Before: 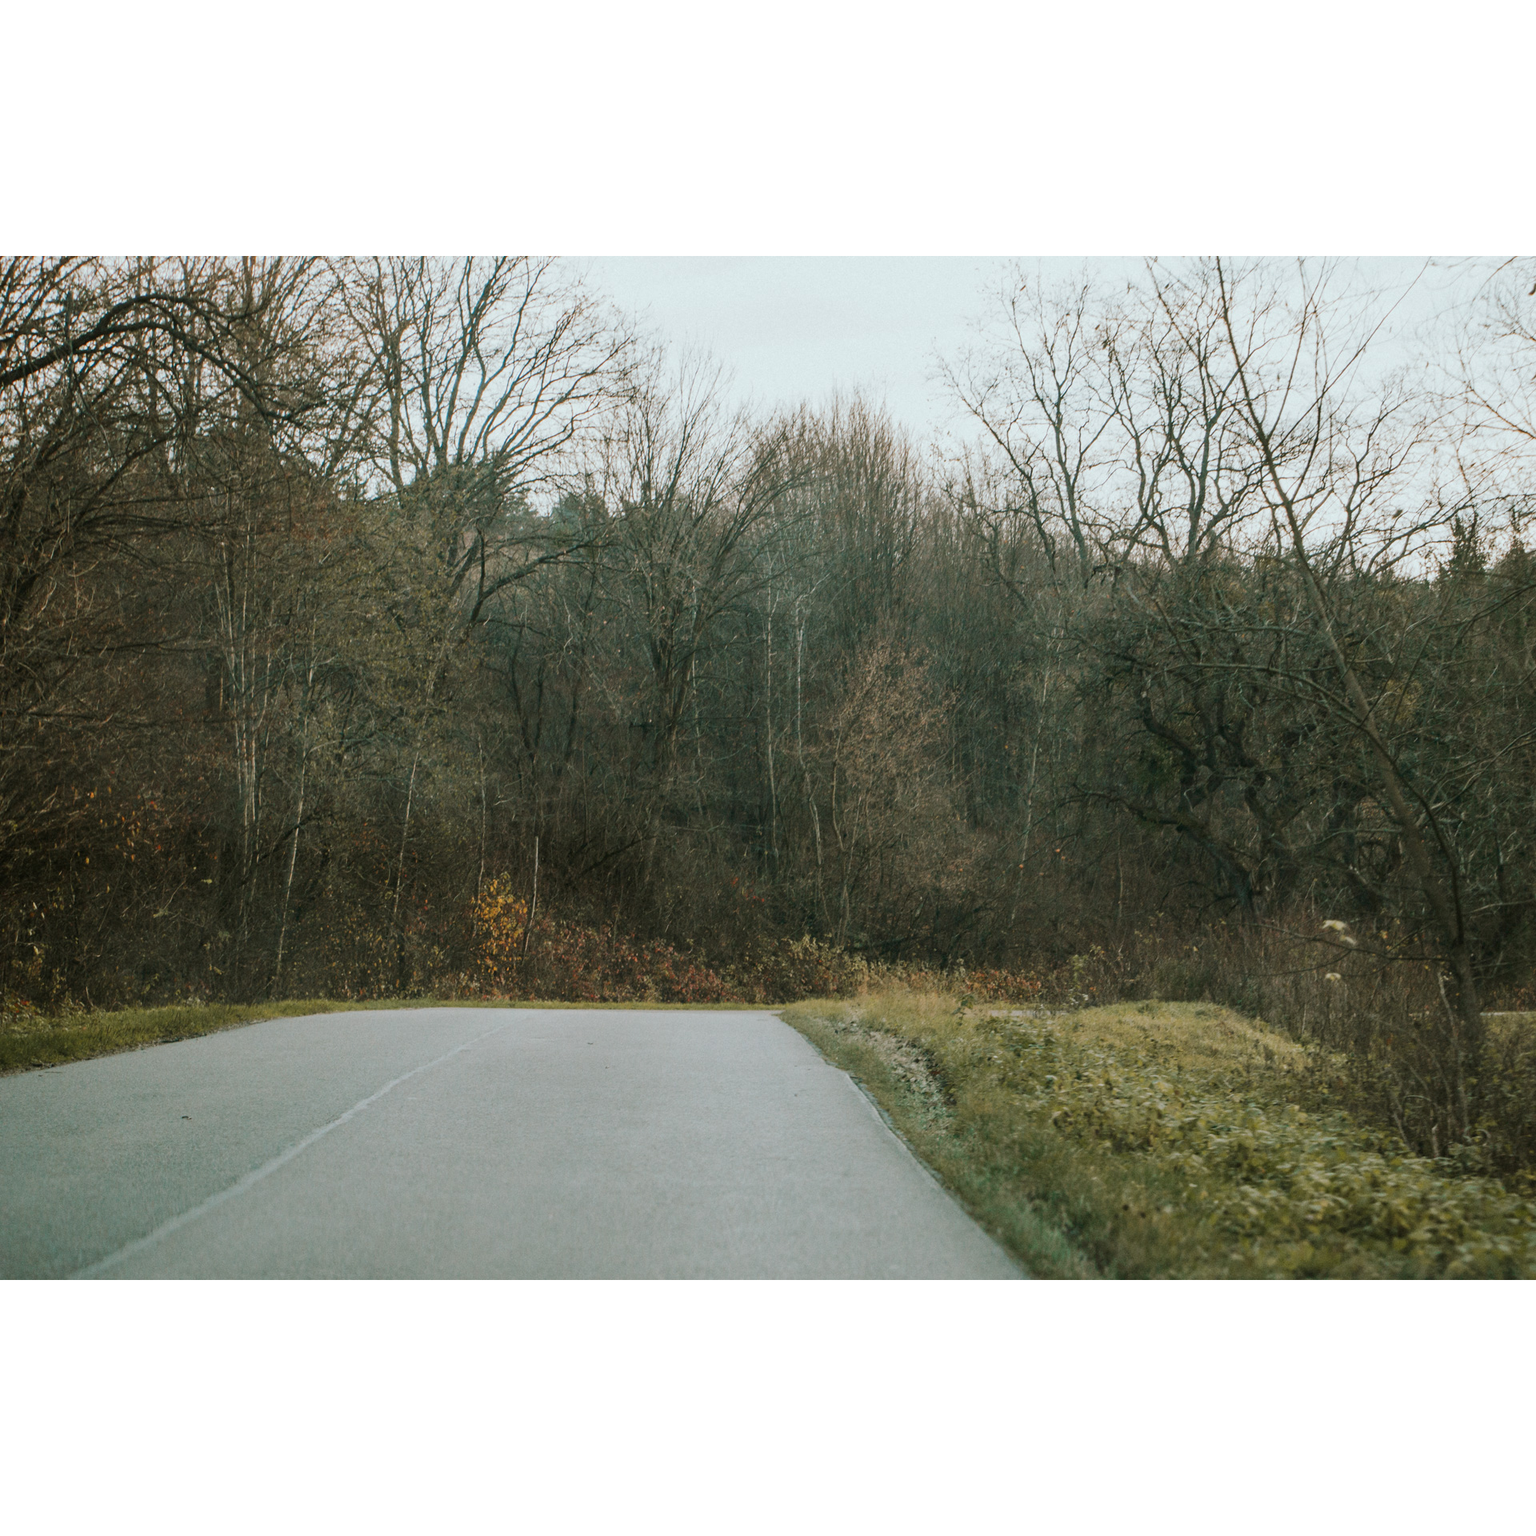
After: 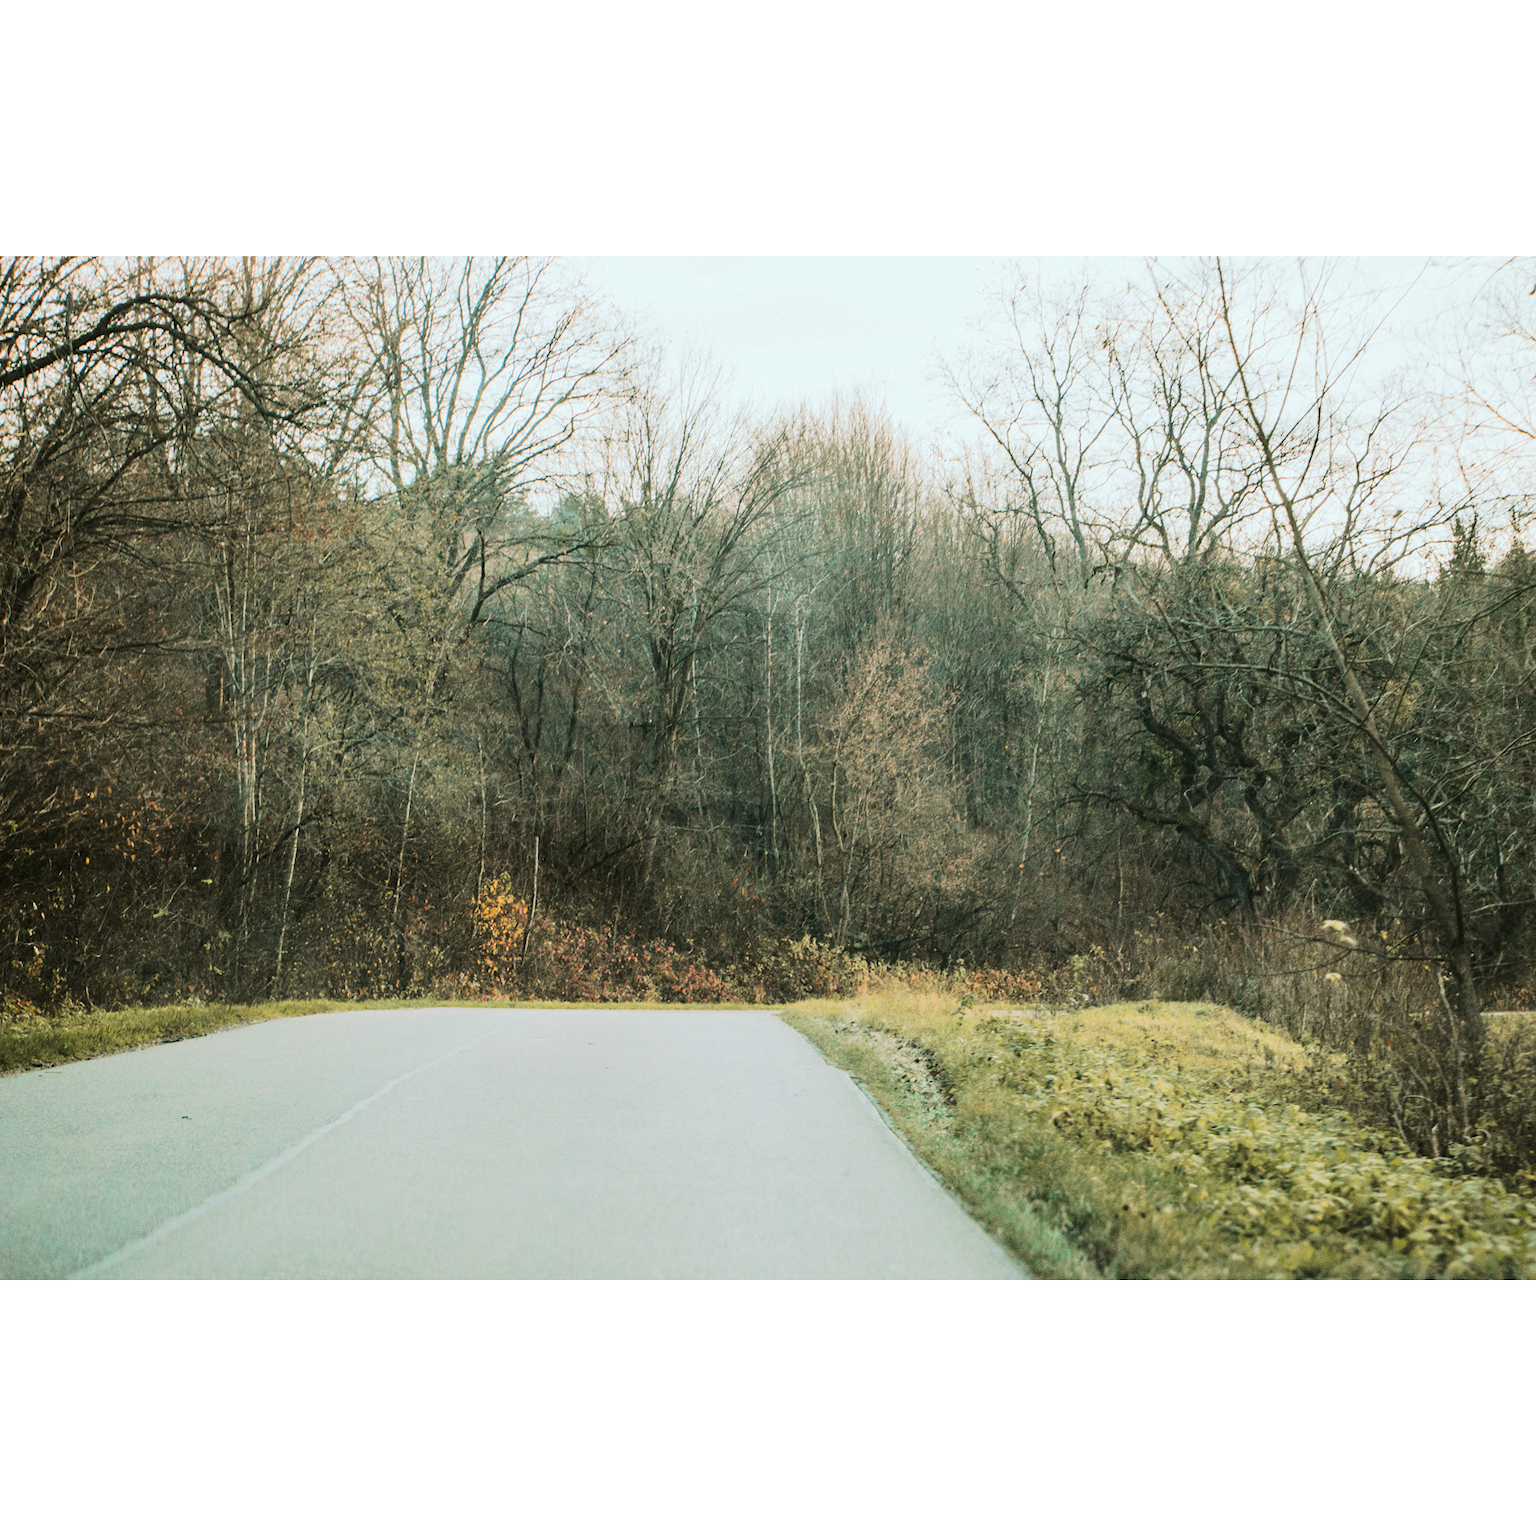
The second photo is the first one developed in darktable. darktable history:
tone equalizer: -7 EV 0.158 EV, -6 EV 0.595 EV, -5 EV 1.14 EV, -4 EV 1.31 EV, -3 EV 1.14 EV, -2 EV 0.6 EV, -1 EV 0.165 EV, edges refinement/feathering 500, mask exposure compensation -1.57 EV, preserve details no
